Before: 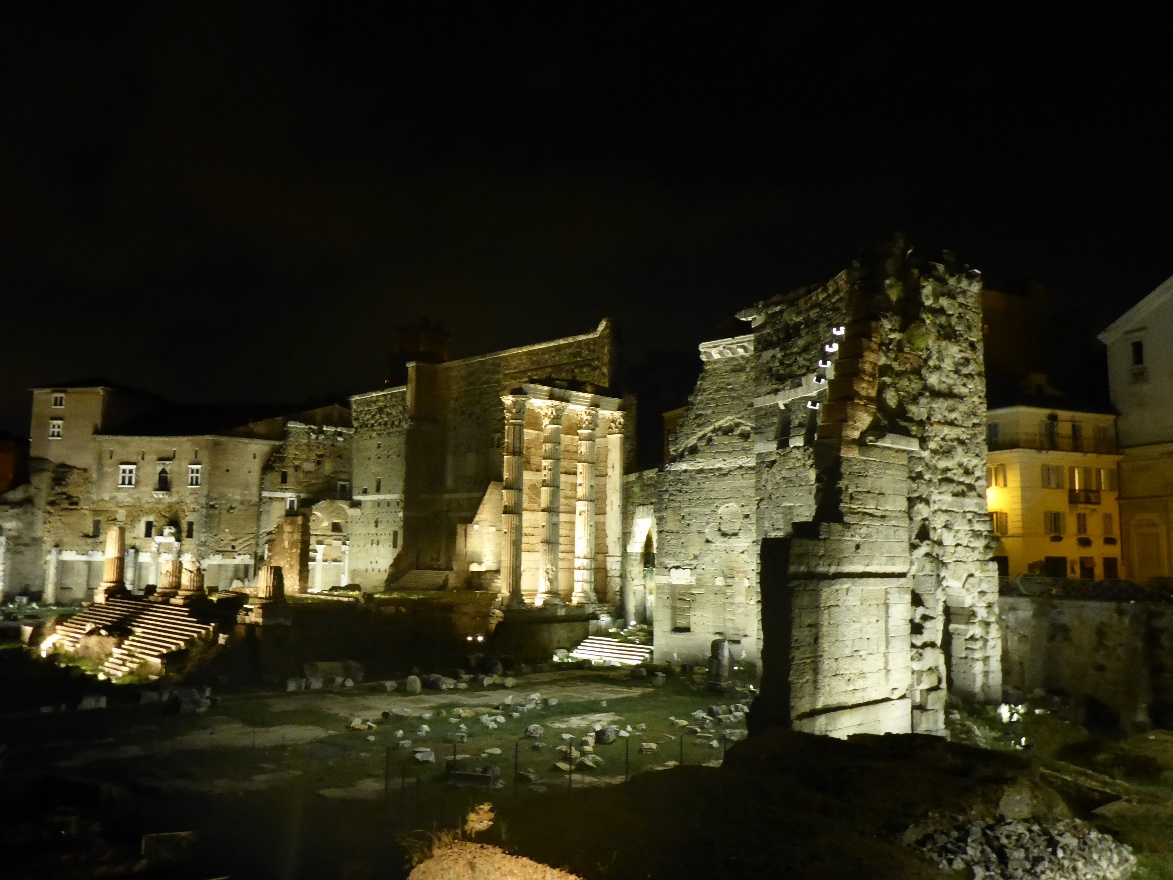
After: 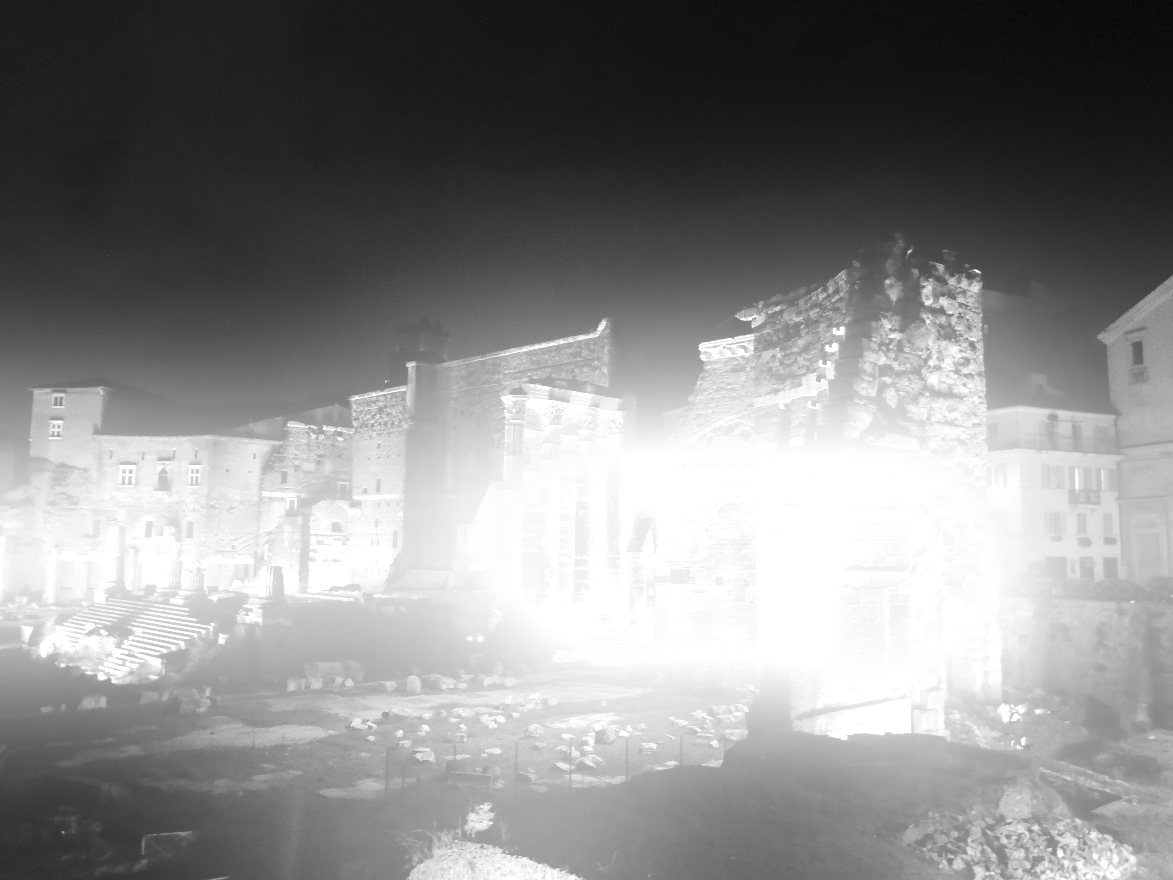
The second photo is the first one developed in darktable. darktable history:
monochrome: on, module defaults
local contrast: mode bilateral grid, contrast 30, coarseness 25, midtone range 0.2
exposure: black level correction 0, exposure 1.1 EV, compensate exposure bias true, compensate highlight preservation false
bloom: size 25%, threshold 5%, strength 90%
